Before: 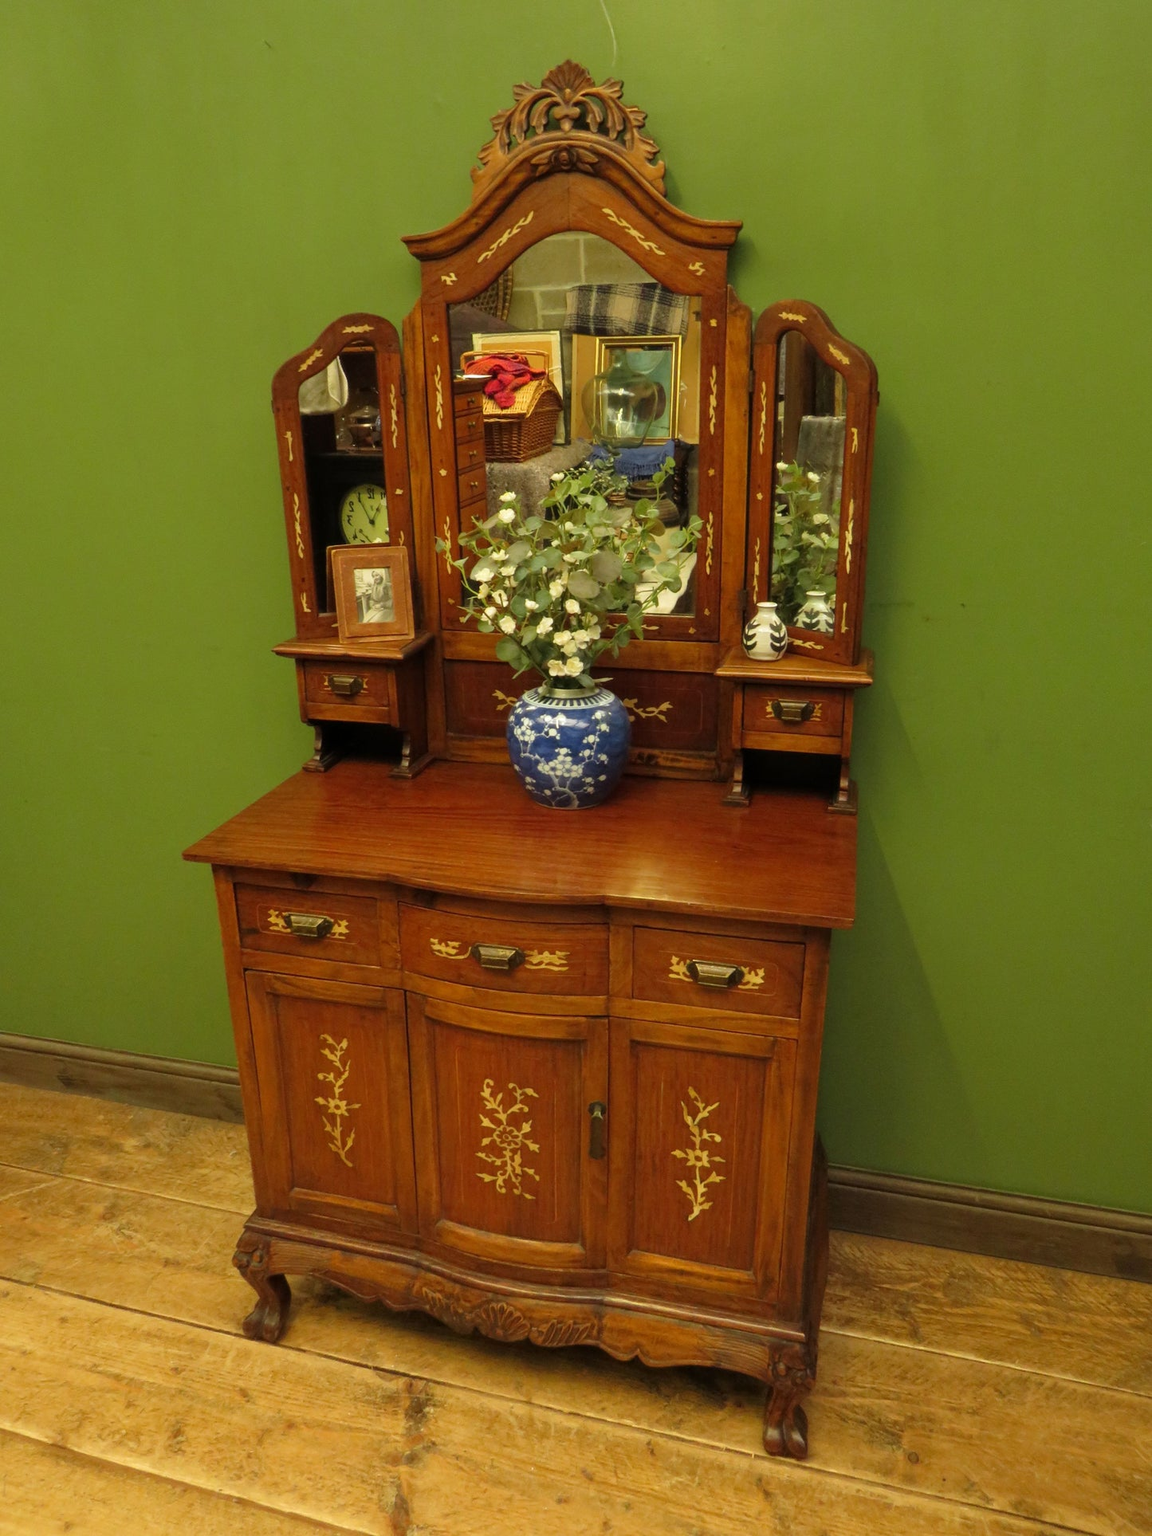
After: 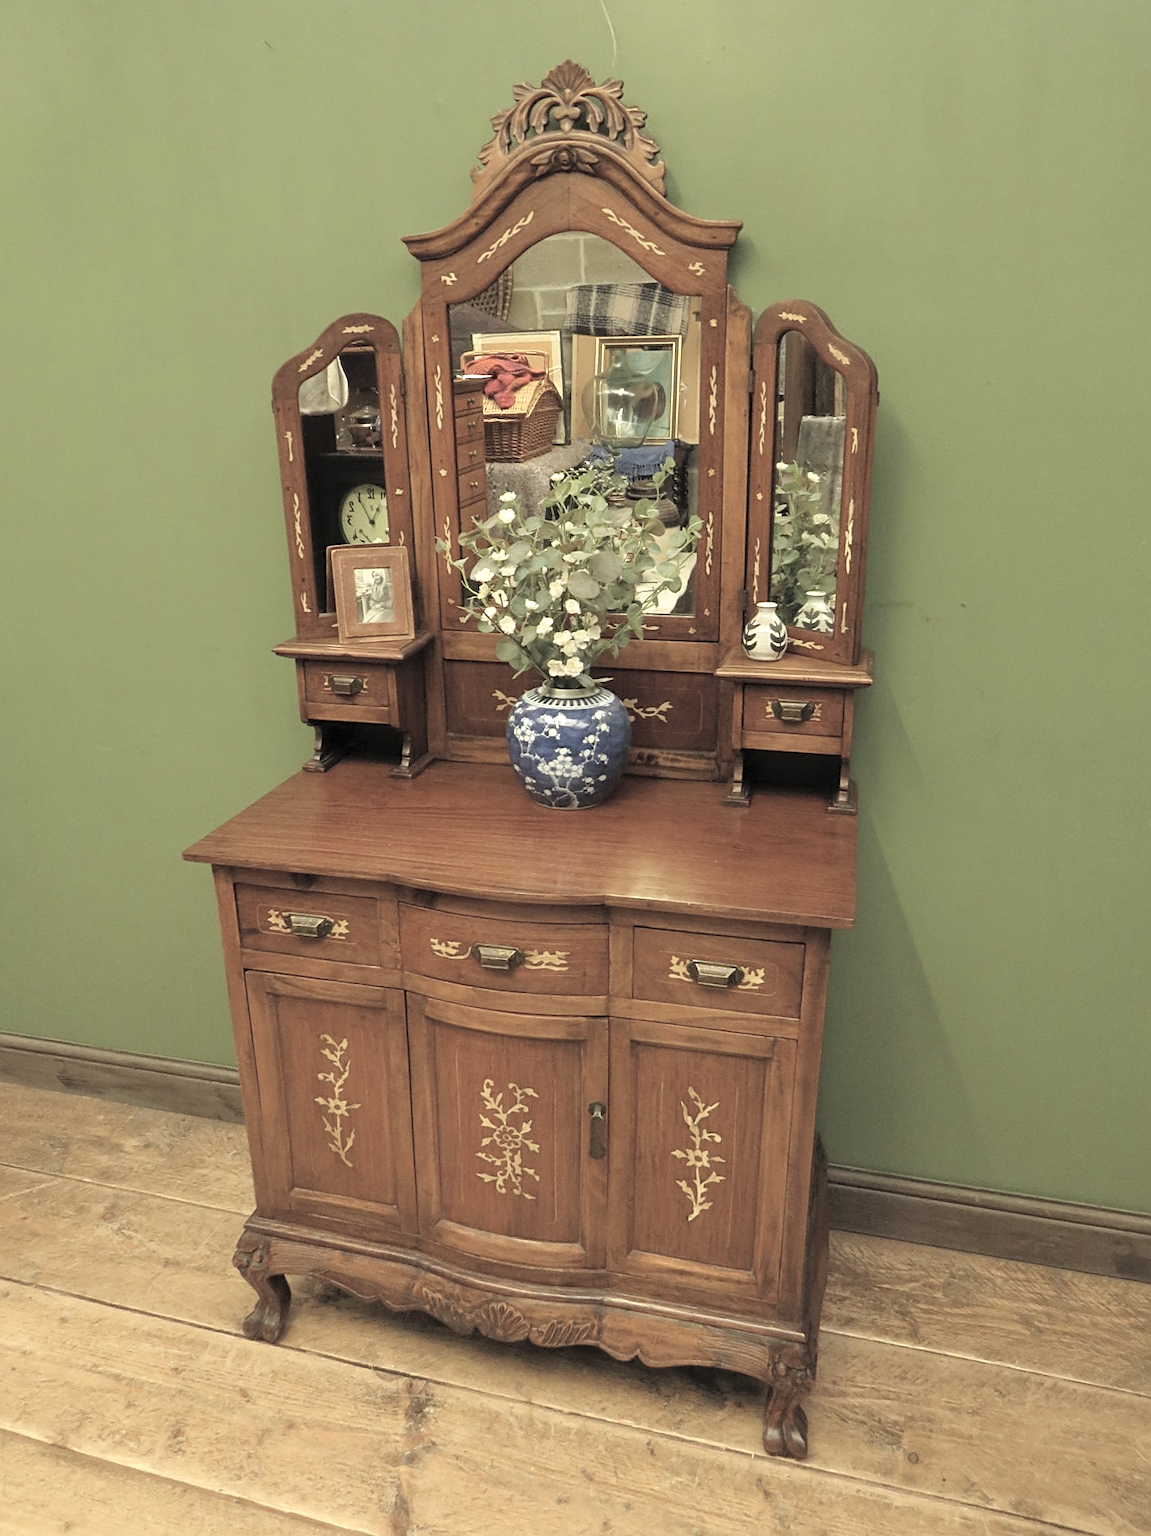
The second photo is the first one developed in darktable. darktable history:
sharpen: on, module defaults
contrast brightness saturation: brightness 0.18, saturation -0.5
exposure: exposure 0.3 EV, compensate highlight preservation false
